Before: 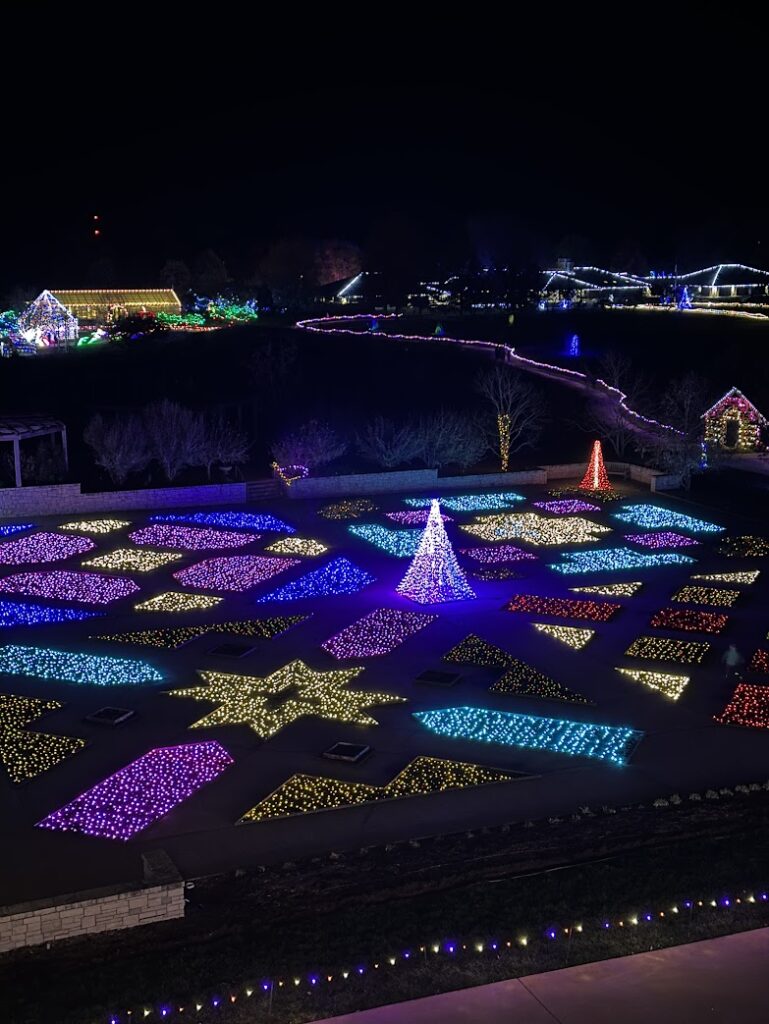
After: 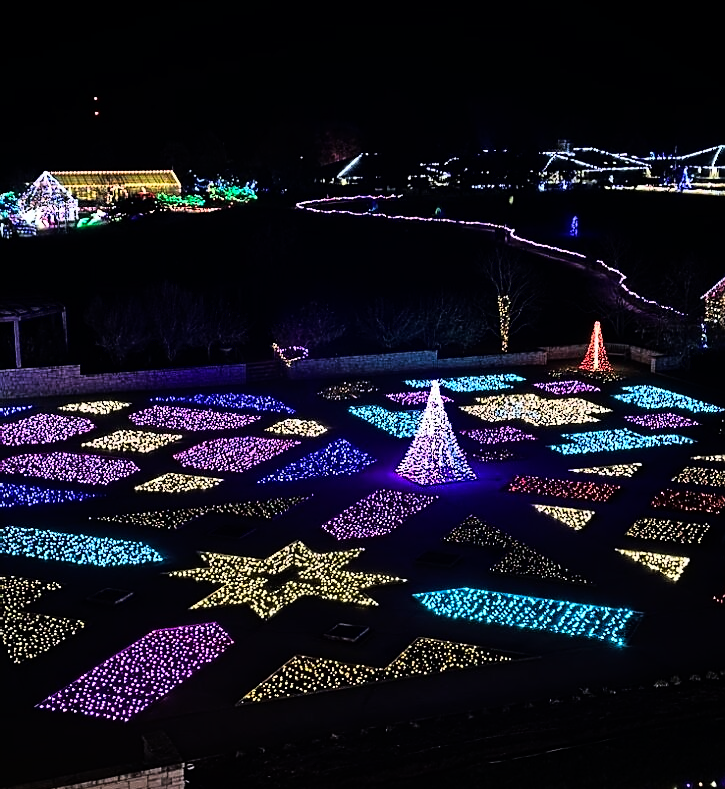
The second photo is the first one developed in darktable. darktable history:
rgb curve: curves: ch0 [(0, 0) (0.21, 0.15) (0.24, 0.21) (0.5, 0.75) (0.75, 0.96) (0.89, 0.99) (1, 1)]; ch1 [(0, 0.02) (0.21, 0.13) (0.25, 0.2) (0.5, 0.67) (0.75, 0.9) (0.89, 0.97) (1, 1)]; ch2 [(0, 0.02) (0.21, 0.13) (0.25, 0.2) (0.5, 0.67) (0.75, 0.9) (0.89, 0.97) (1, 1)], compensate middle gray true
crop and rotate: angle 0.03°, top 11.643%, right 5.651%, bottom 11.189%
exposure: exposure -0.36 EV, compensate highlight preservation false
sharpen: on, module defaults
